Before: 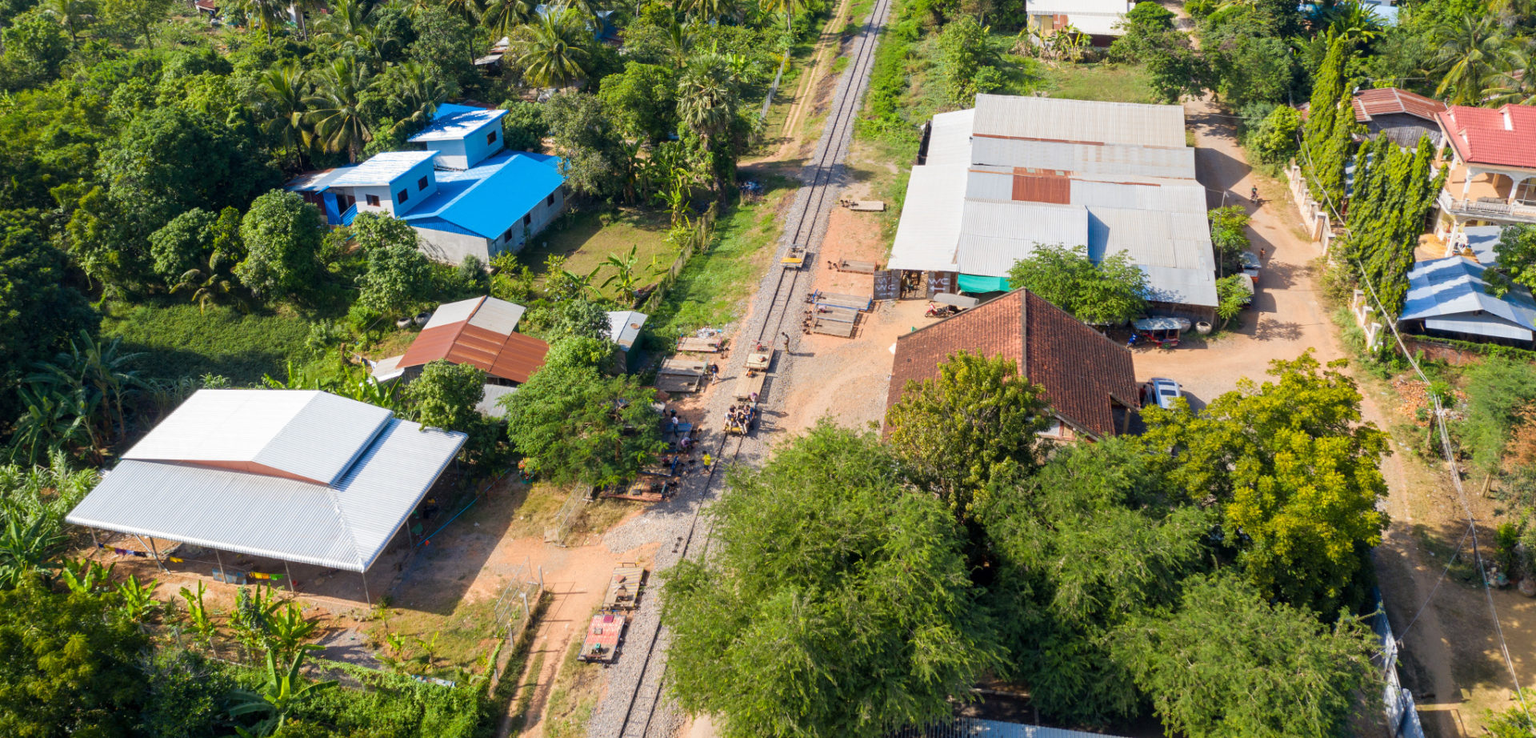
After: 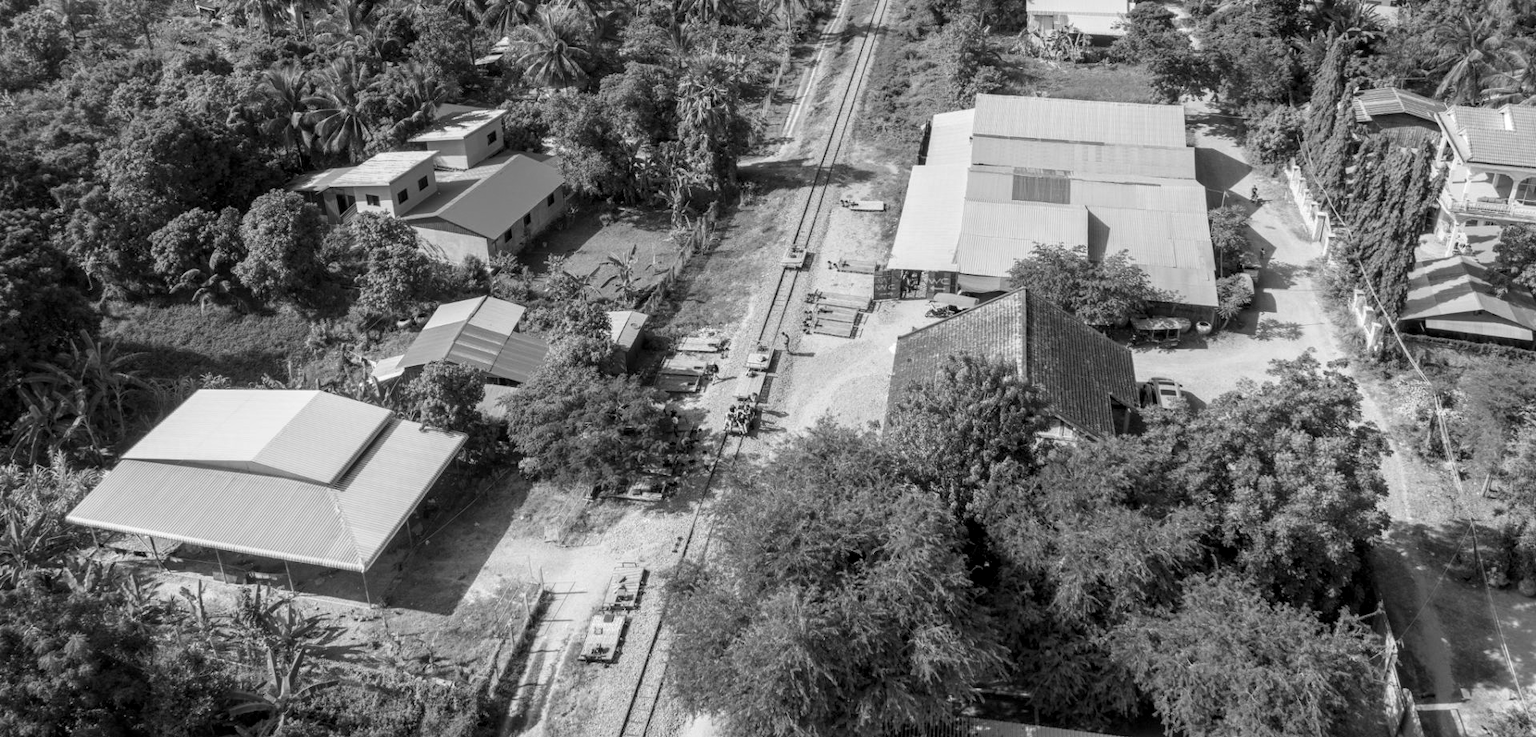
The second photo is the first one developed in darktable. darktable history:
local contrast: on, module defaults
monochrome: a 30.25, b 92.03
color zones: curves: ch0 [(0, 0.465) (0.092, 0.596) (0.289, 0.464) (0.429, 0.453) (0.571, 0.464) (0.714, 0.455) (0.857, 0.462) (1, 0.465)]
